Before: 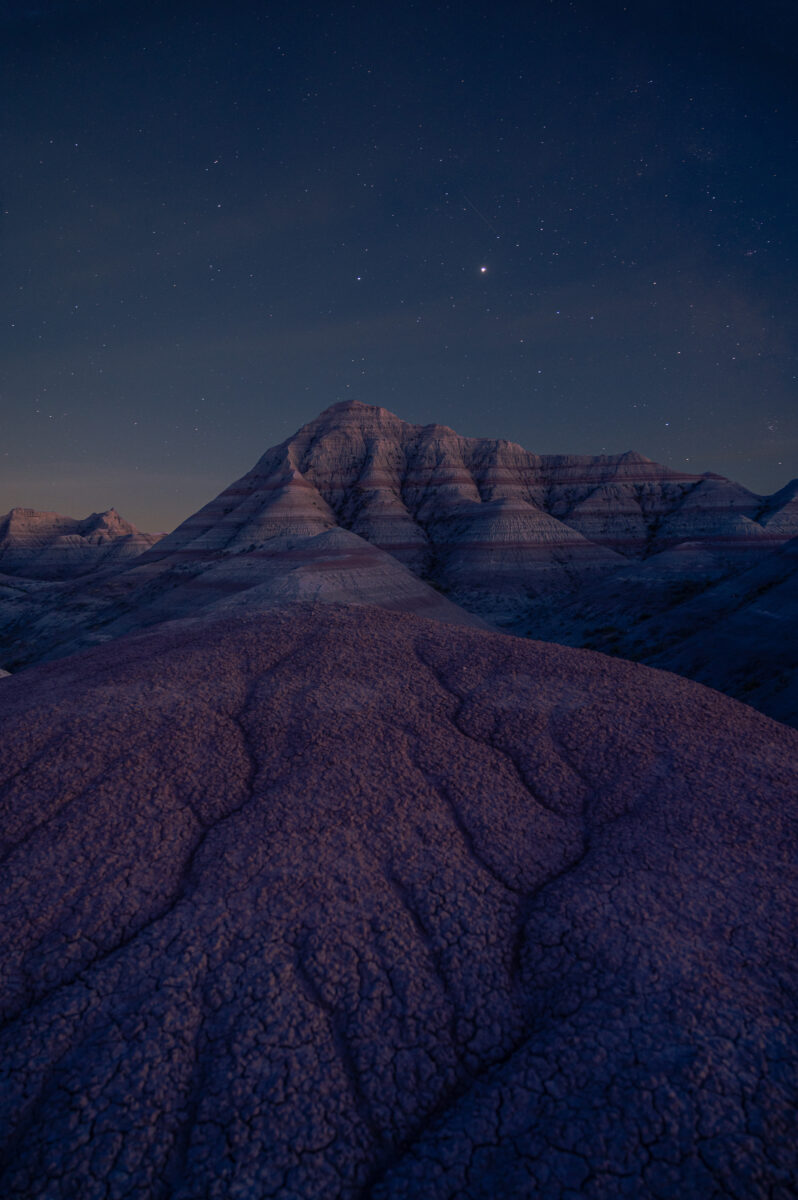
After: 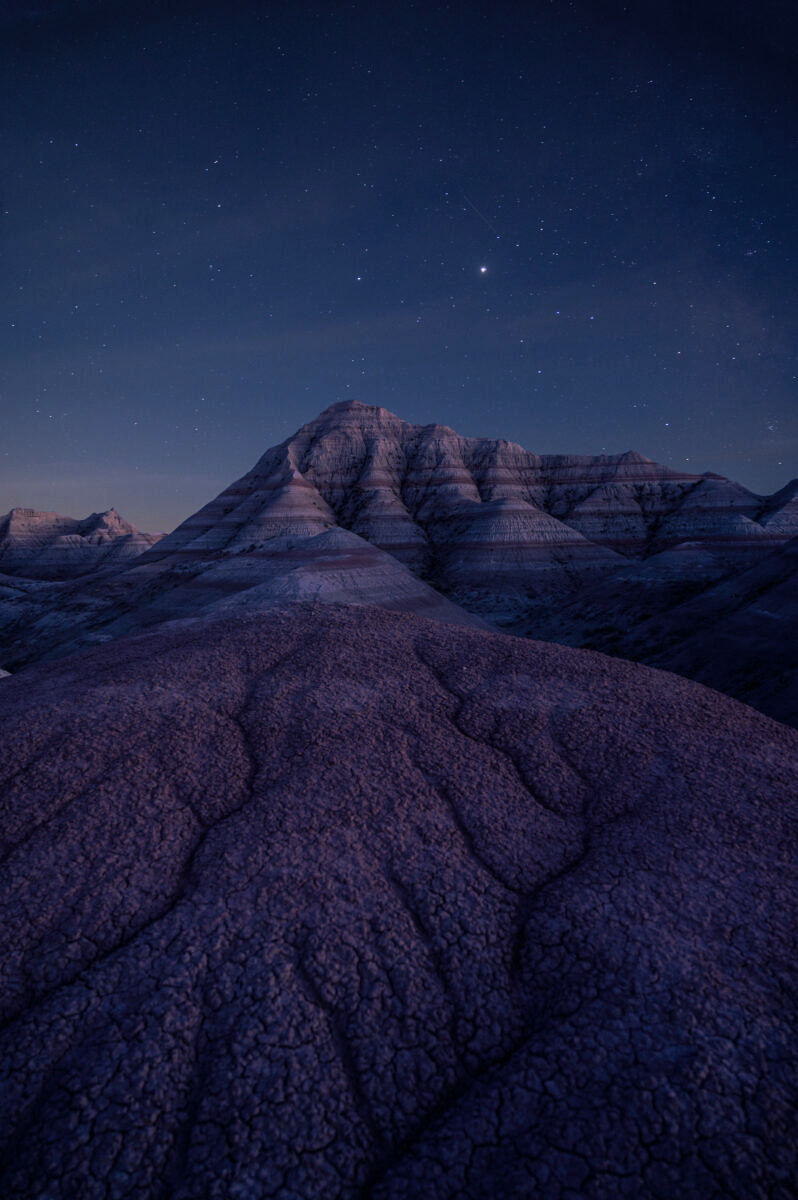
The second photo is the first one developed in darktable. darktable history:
white balance: red 0.948, green 1.02, blue 1.176
tone curve: curves: ch0 [(0, 0) (0.004, 0.001) (0.133, 0.112) (0.325, 0.362) (0.832, 0.893) (1, 1)], color space Lab, linked channels, preserve colors none
